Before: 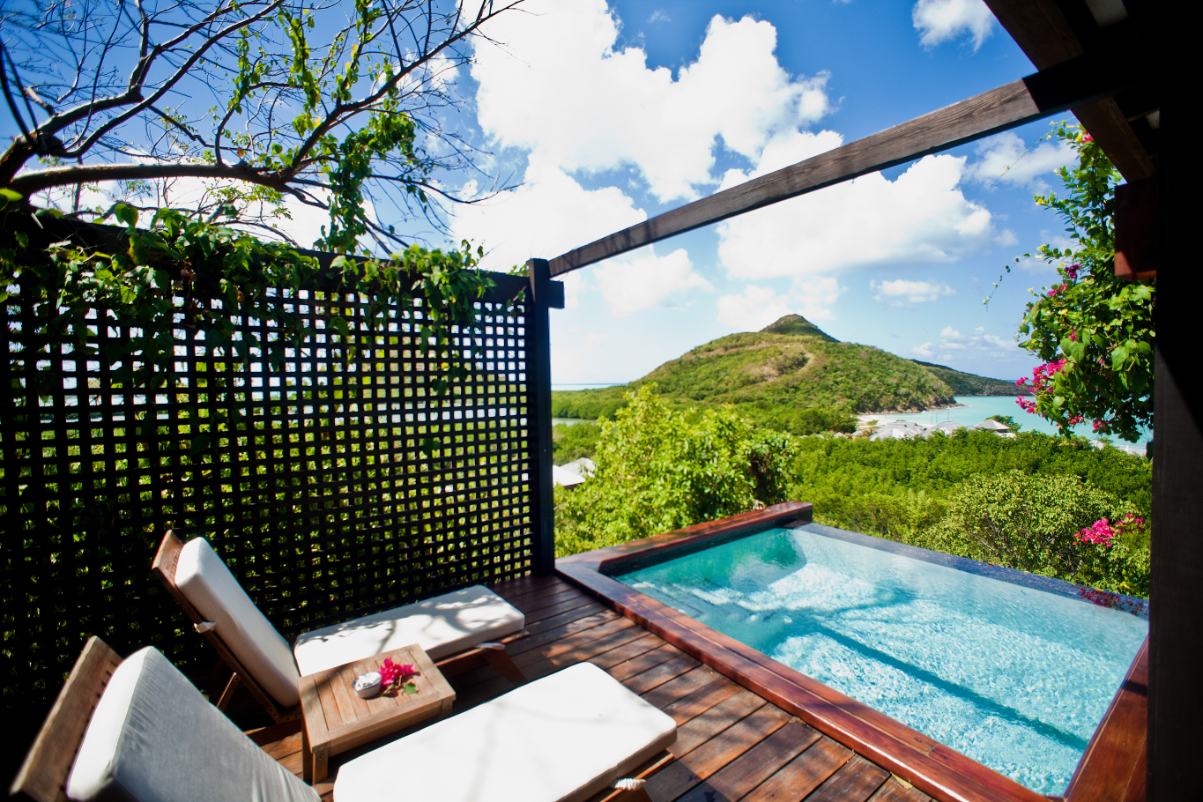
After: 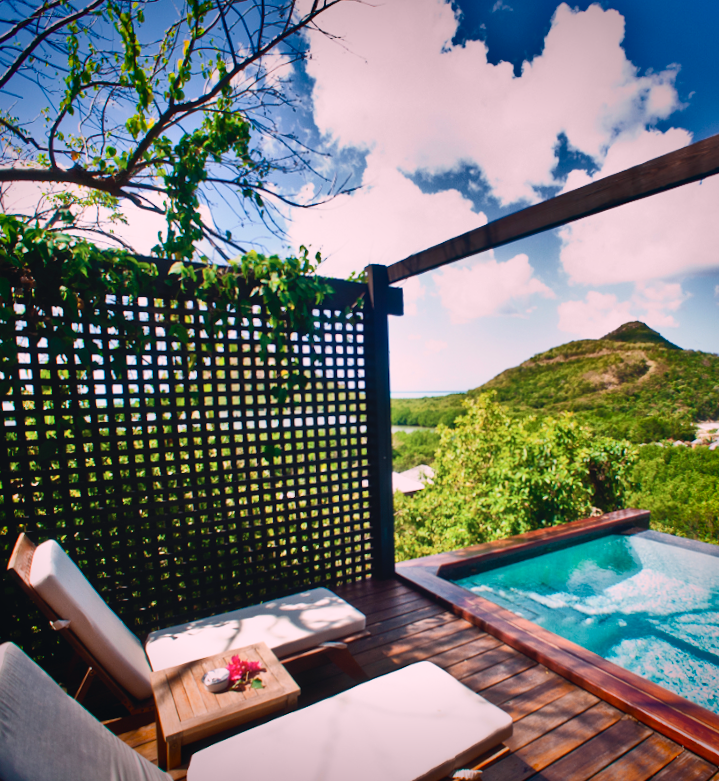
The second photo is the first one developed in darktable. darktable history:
color calibration: illuminant as shot in camera, x 0.358, y 0.373, temperature 4628.91 K
white balance: red 1.127, blue 0.943
crop: left 10.644%, right 26.528%
vignetting: fall-off start 88.53%, fall-off radius 44.2%, saturation 0.376, width/height ratio 1.161
rotate and perspective: rotation 0.074°, lens shift (vertical) 0.096, lens shift (horizontal) -0.041, crop left 0.043, crop right 0.952, crop top 0.024, crop bottom 0.979
tone curve: curves: ch0 [(0, 0.045) (0.155, 0.169) (0.46, 0.466) (0.751, 0.788) (1, 0.961)]; ch1 [(0, 0) (0.43, 0.408) (0.472, 0.469) (0.505, 0.503) (0.553, 0.555) (0.592, 0.581) (1, 1)]; ch2 [(0, 0) (0.505, 0.495) (0.579, 0.569) (1, 1)], color space Lab, independent channels, preserve colors none
shadows and highlights: shadows 19.13, highlights -83.41, soften with gaussian
